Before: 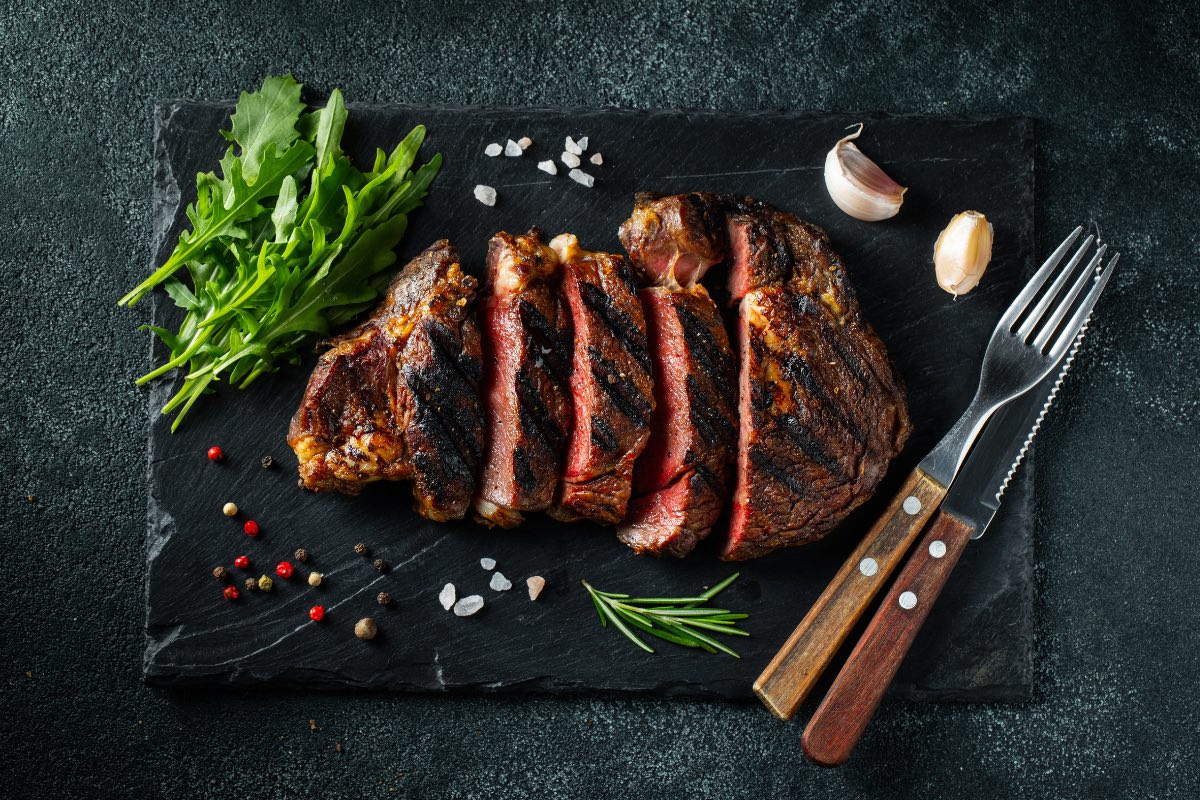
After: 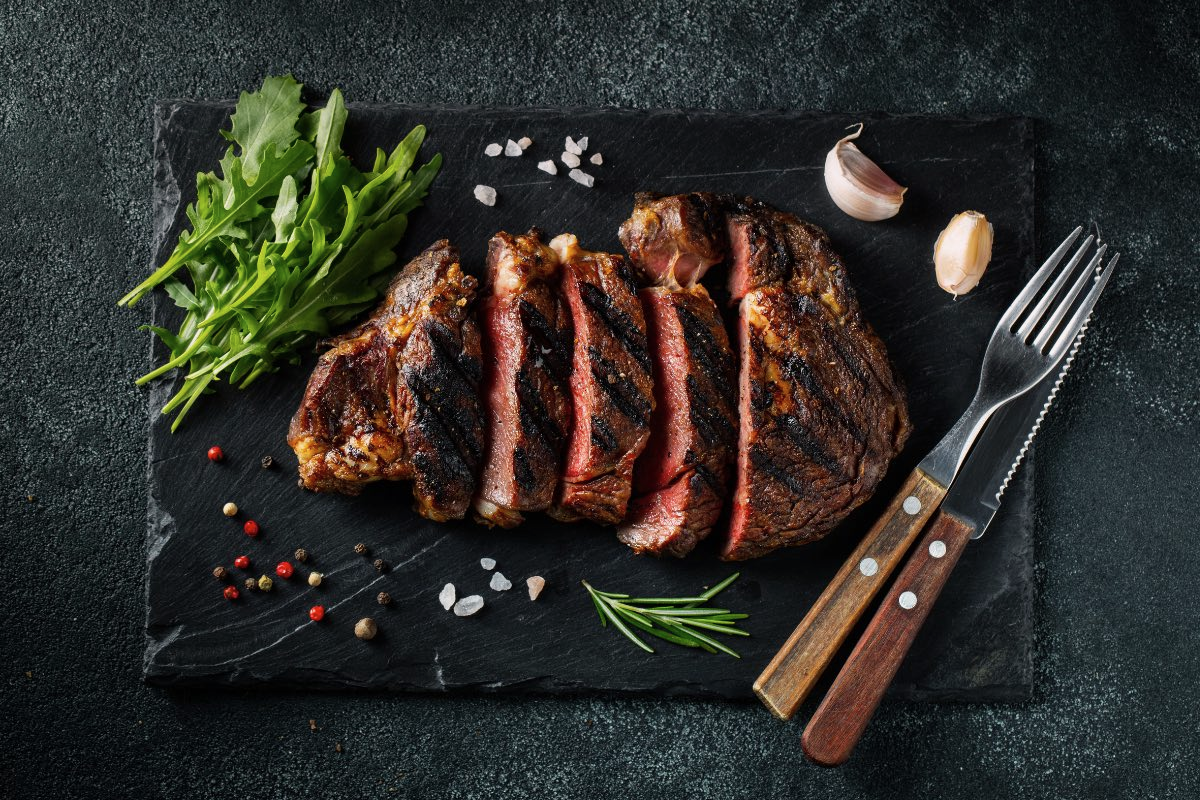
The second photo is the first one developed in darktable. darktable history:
contrast brightness saturation: saturation -0.1
graduated density: density 0.38 EV, hardness 21%, rotation -6.11°, saturation 32%
